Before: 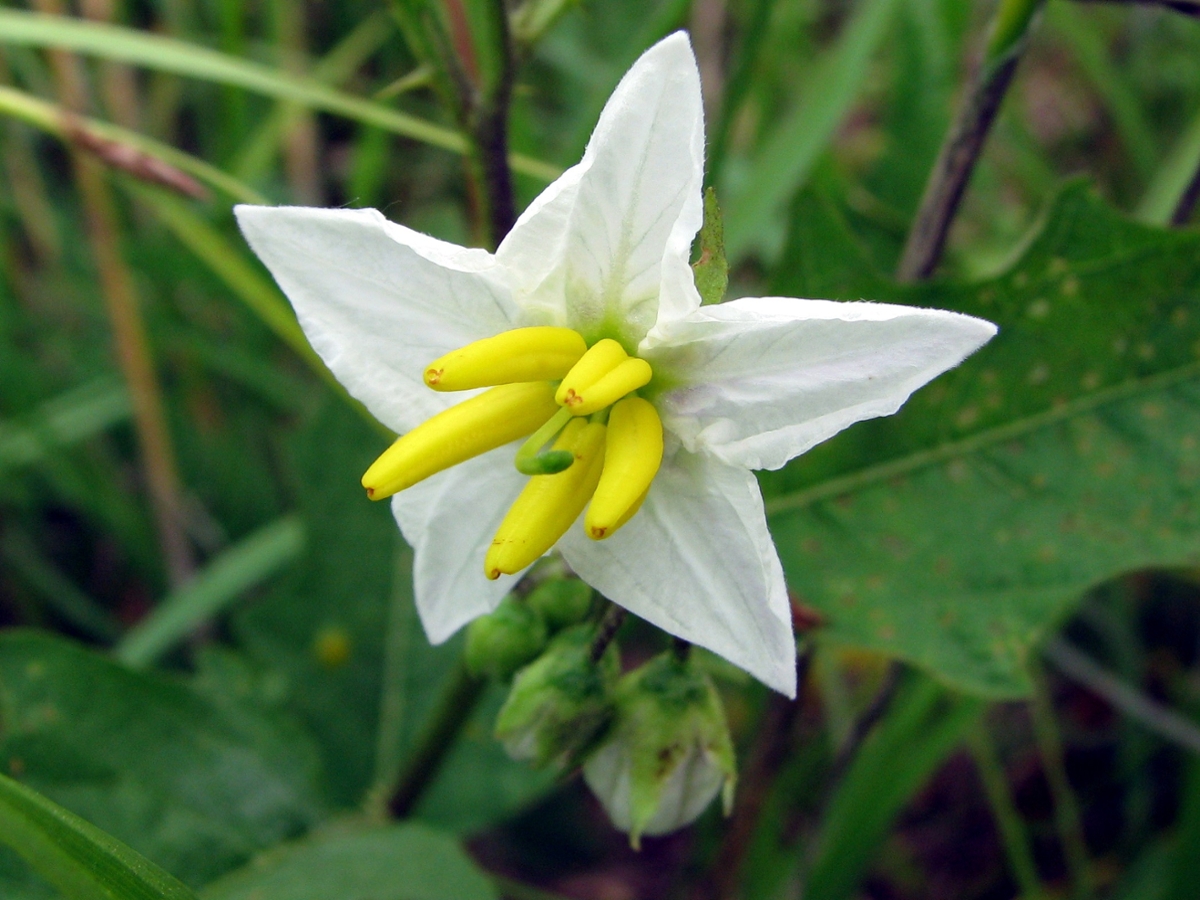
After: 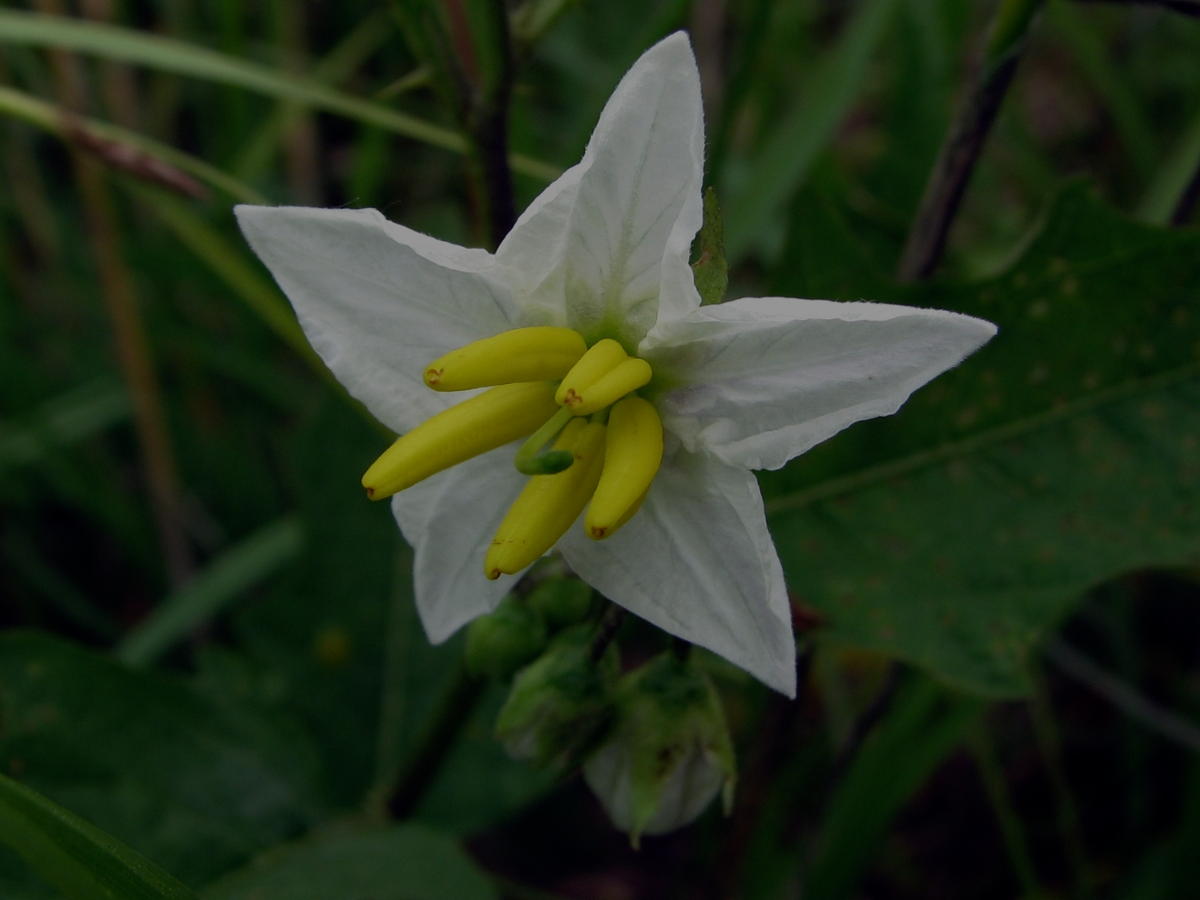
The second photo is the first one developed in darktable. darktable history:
exposure: exposure -2.002 EV, compensate highlight preservation false
tone equalizer: -8 EV -0.417 EV, -7 EV -0.389 EV, -6 EV -0.333 EV, -5 EV -0.222 EV, -3 EV 0.222 EV, -2 EV 0.333 EV, -1 EV 0.389 EV, +0 EV 0.417 EV, edges refinement/feathering 500, mask exposure compensation -1.57 EV, preserve details no
